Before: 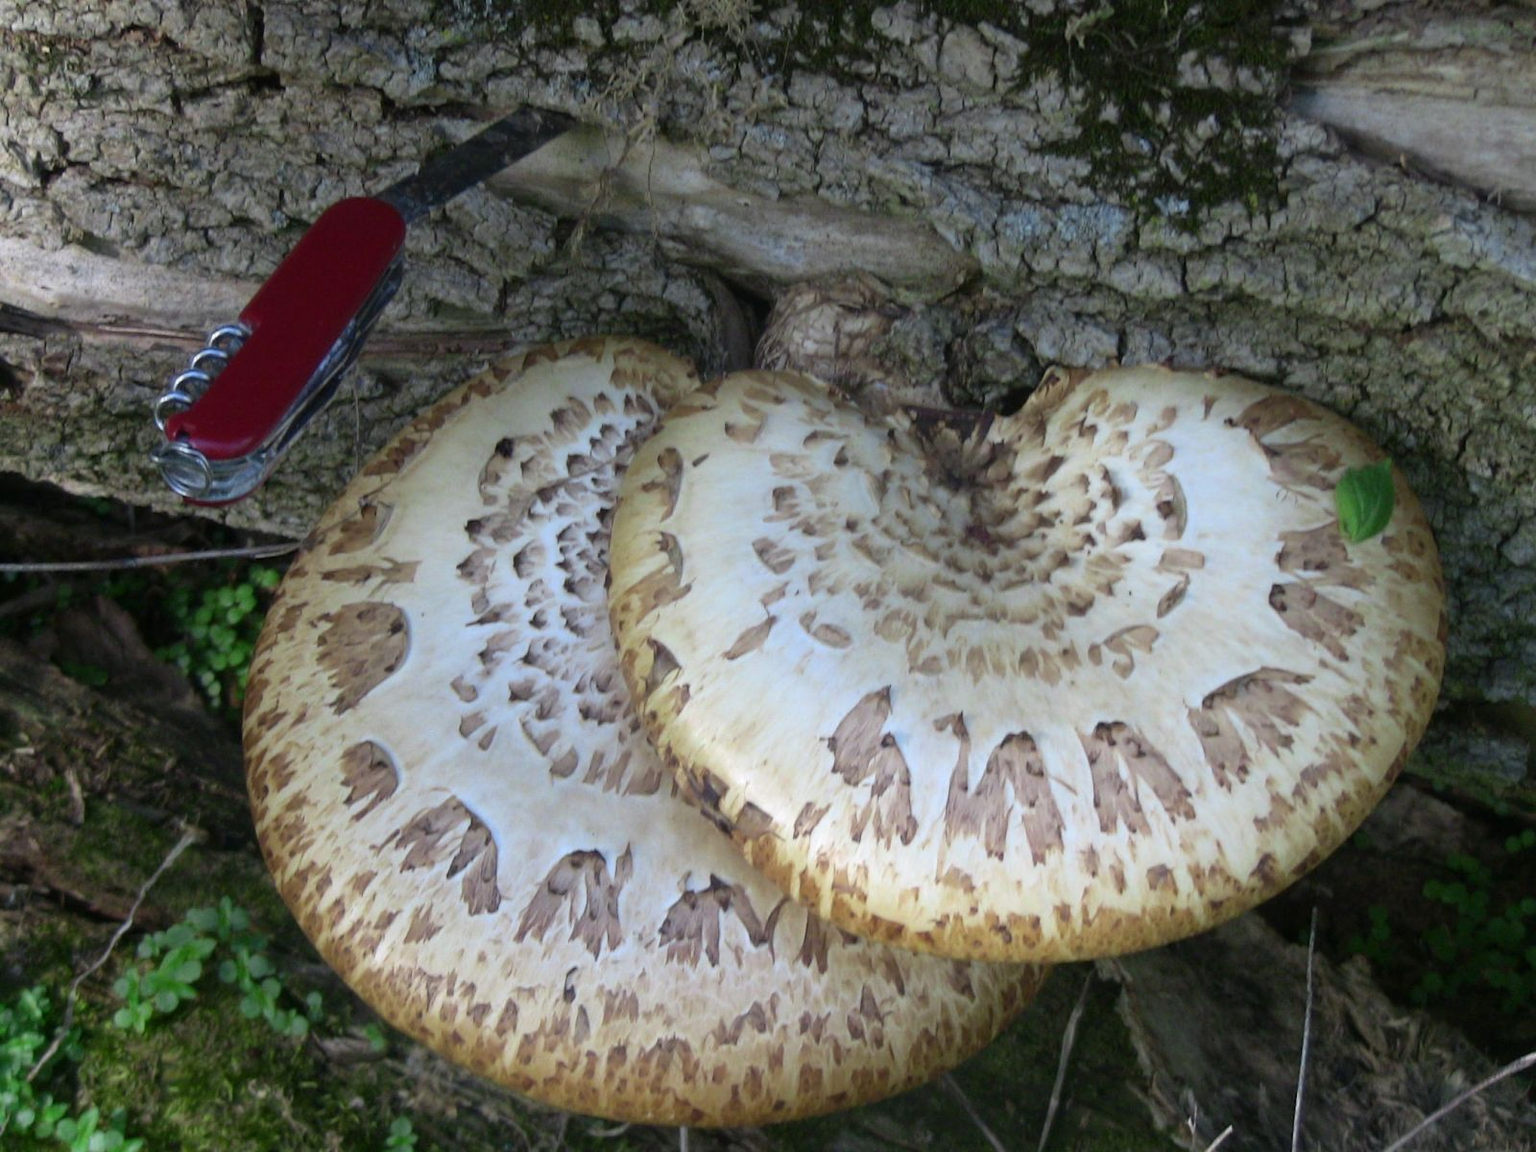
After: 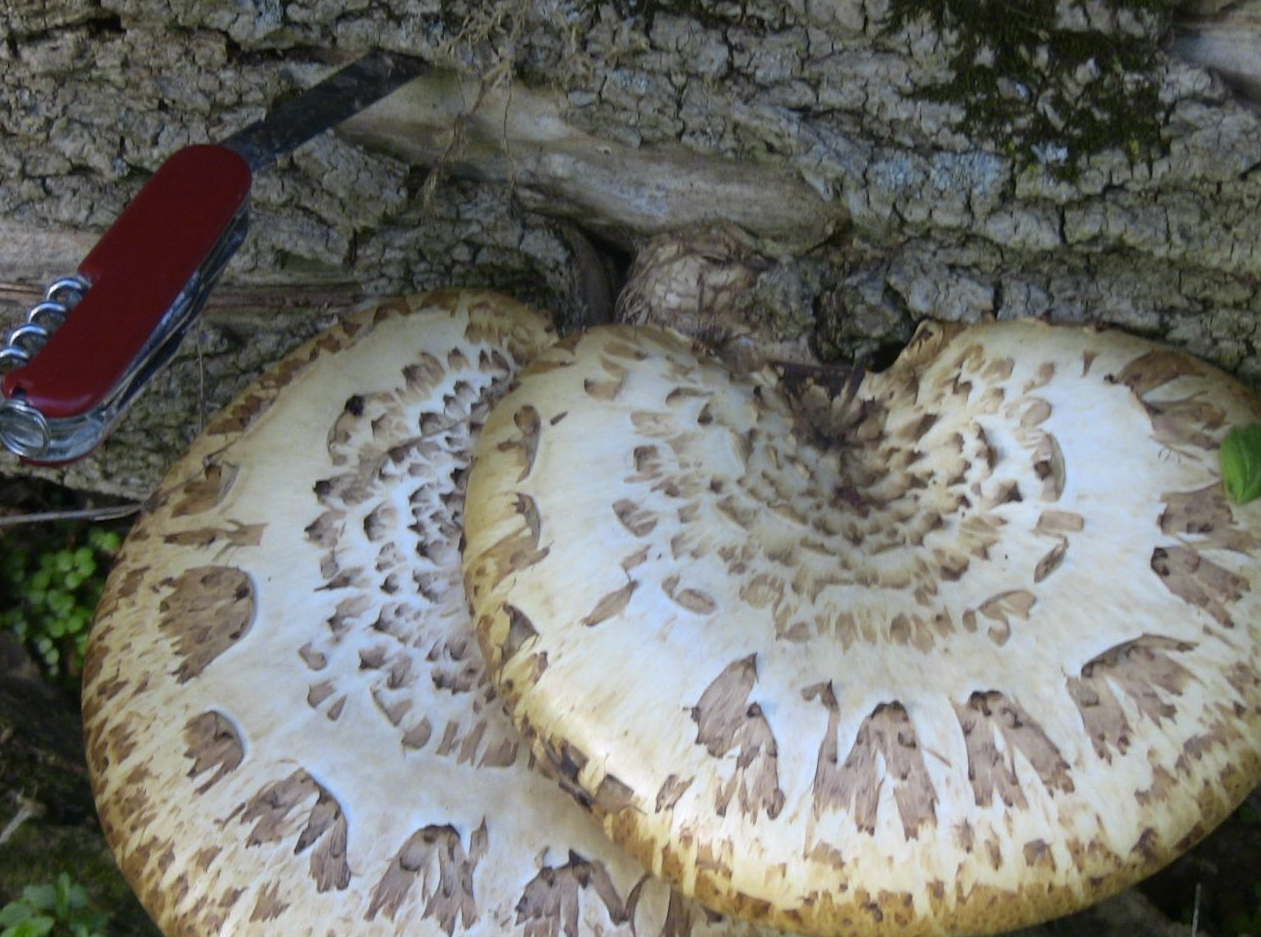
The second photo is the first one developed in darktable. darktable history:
crop and rotate: left 10.77%, top 5.1%, right 10.41%, bottom 16.76%
color contrast: green-magenta contrast 0.8, blue-yellow contrast 1.1, unbound 0
